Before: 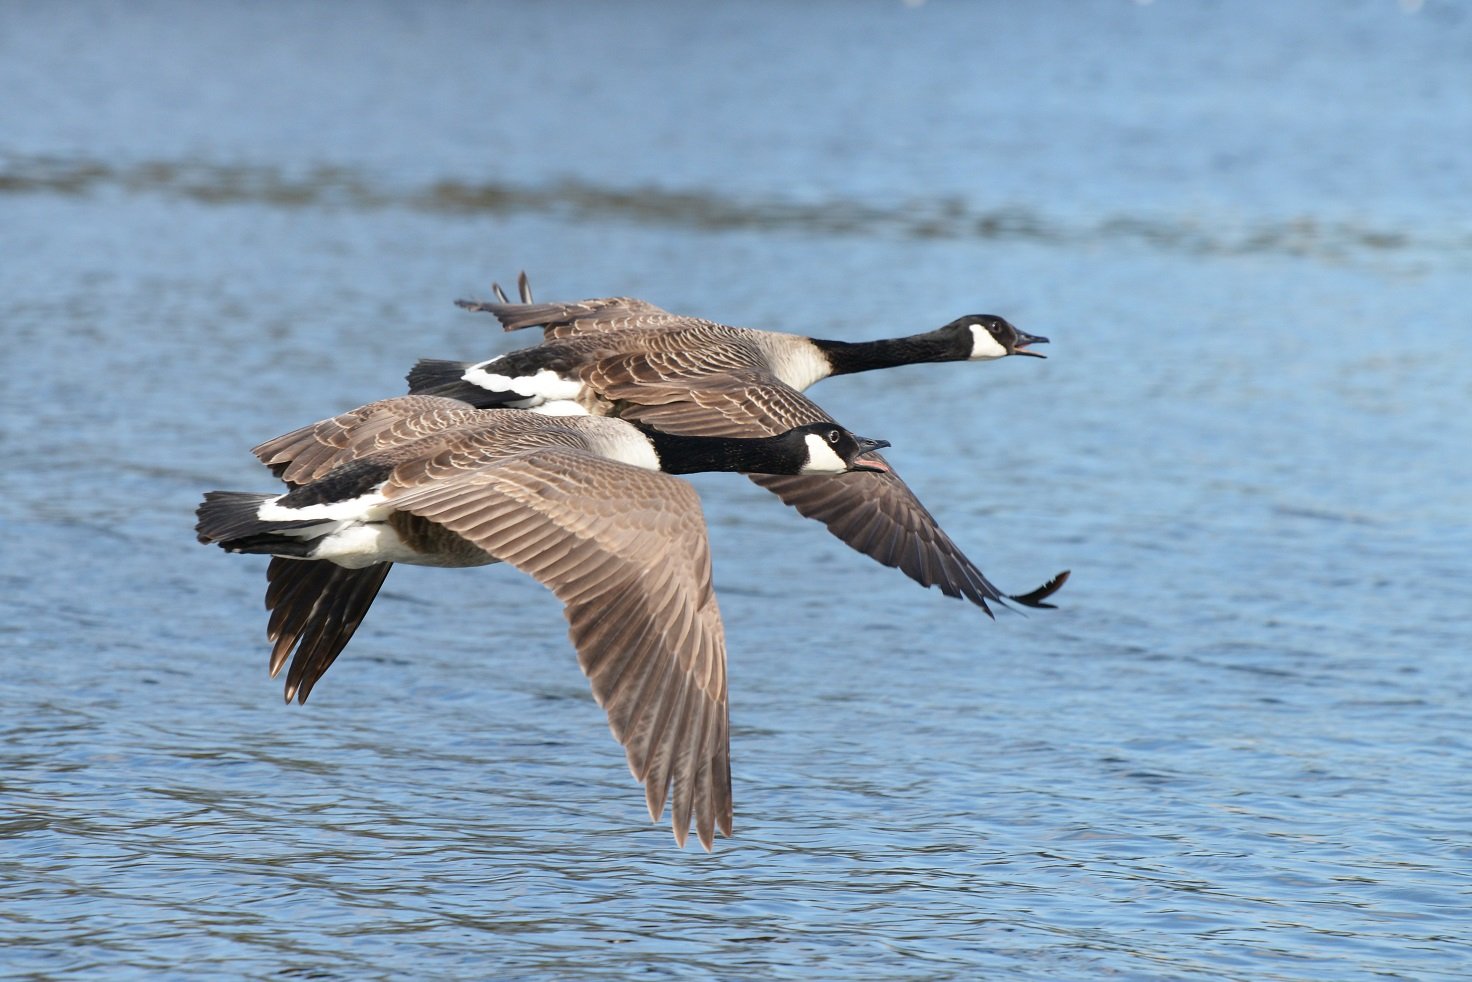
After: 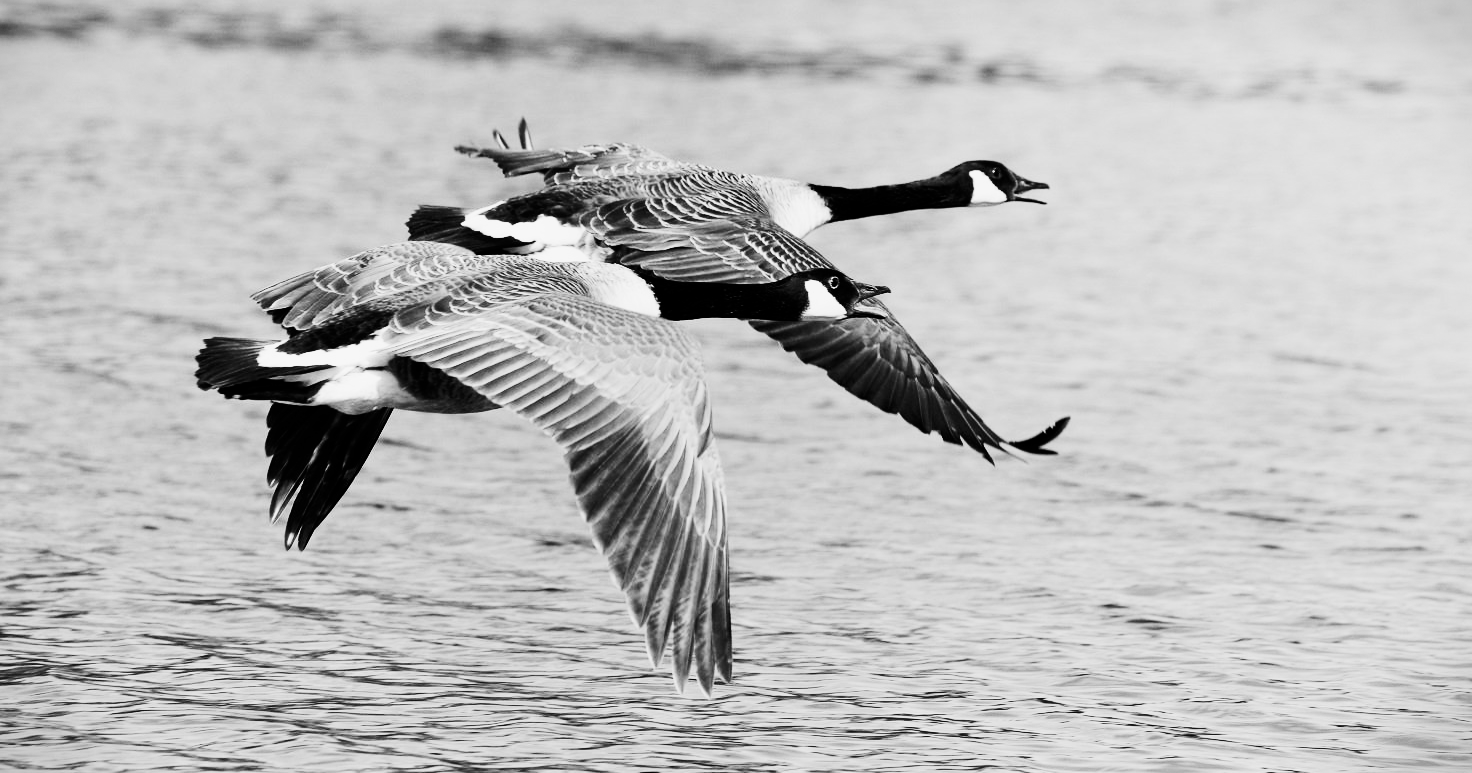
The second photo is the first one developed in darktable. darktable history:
crop and rotate: top 15.774%, bottom 5.506%
filmic rgb: black relative exposure -5 EV, hardness 2.88, contrast 1.3, highlights saturation mix -10%
rgb levels: mode RGB, independent channels, levels [[0, 0.474, 1], [0, 0.5, 1], [0, 0.5, 1]]
contrast brightness saturation: contrast 0.4, brightness 0.05, saturation 0.25
vignetting: fall-off start 100%, brightness -0.406, saturation -0.3, width/height ratio 1.324, dithering 8-bit output, unbound false
monochrome: size 1
